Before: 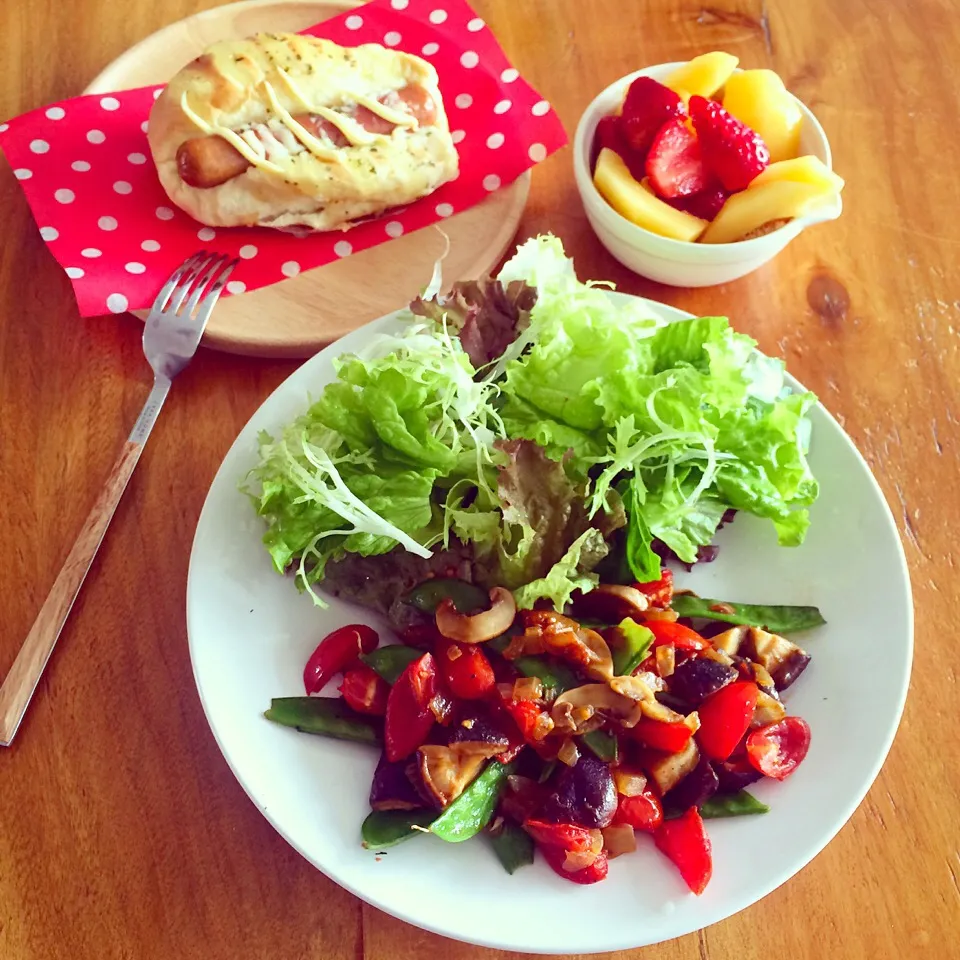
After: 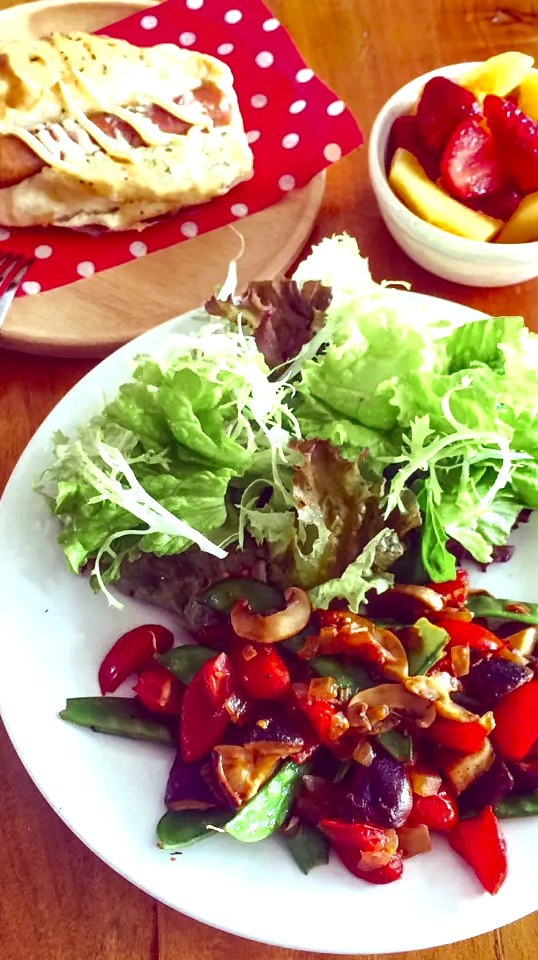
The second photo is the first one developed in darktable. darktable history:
color zones: curves: ch0 [(0.11, 0.396) (0.195, 0.36) (0.25, 0.5) (0.303, 0.412) (0.357, 0.544) (0.75, 0.5) (0.967, 0.328)]; ch1 [(0, 0.468) (0.112, 0.512) (0.202, 0.6) (0.25, 0.5) (0.307, 0.352) (0.357, 0.544) (0.75, 0.5) (0.963, 0.524)]
shadows and highlights: radius 128.31, shadows 30.55, highlights -30.93, low approximation 0.01, soften with gaussian
exposure: black level correction 0, exposure 0.499 EV, compensate highlight preservation false
local contrast: detail 130%
color correction: highlights a* -0.091, highlights b* -5.63, shadows a* -0.144, shadows b* -0.146
crop: left 21.457%, right 22.416%
contrast brightness saturation: contrast 0.074
